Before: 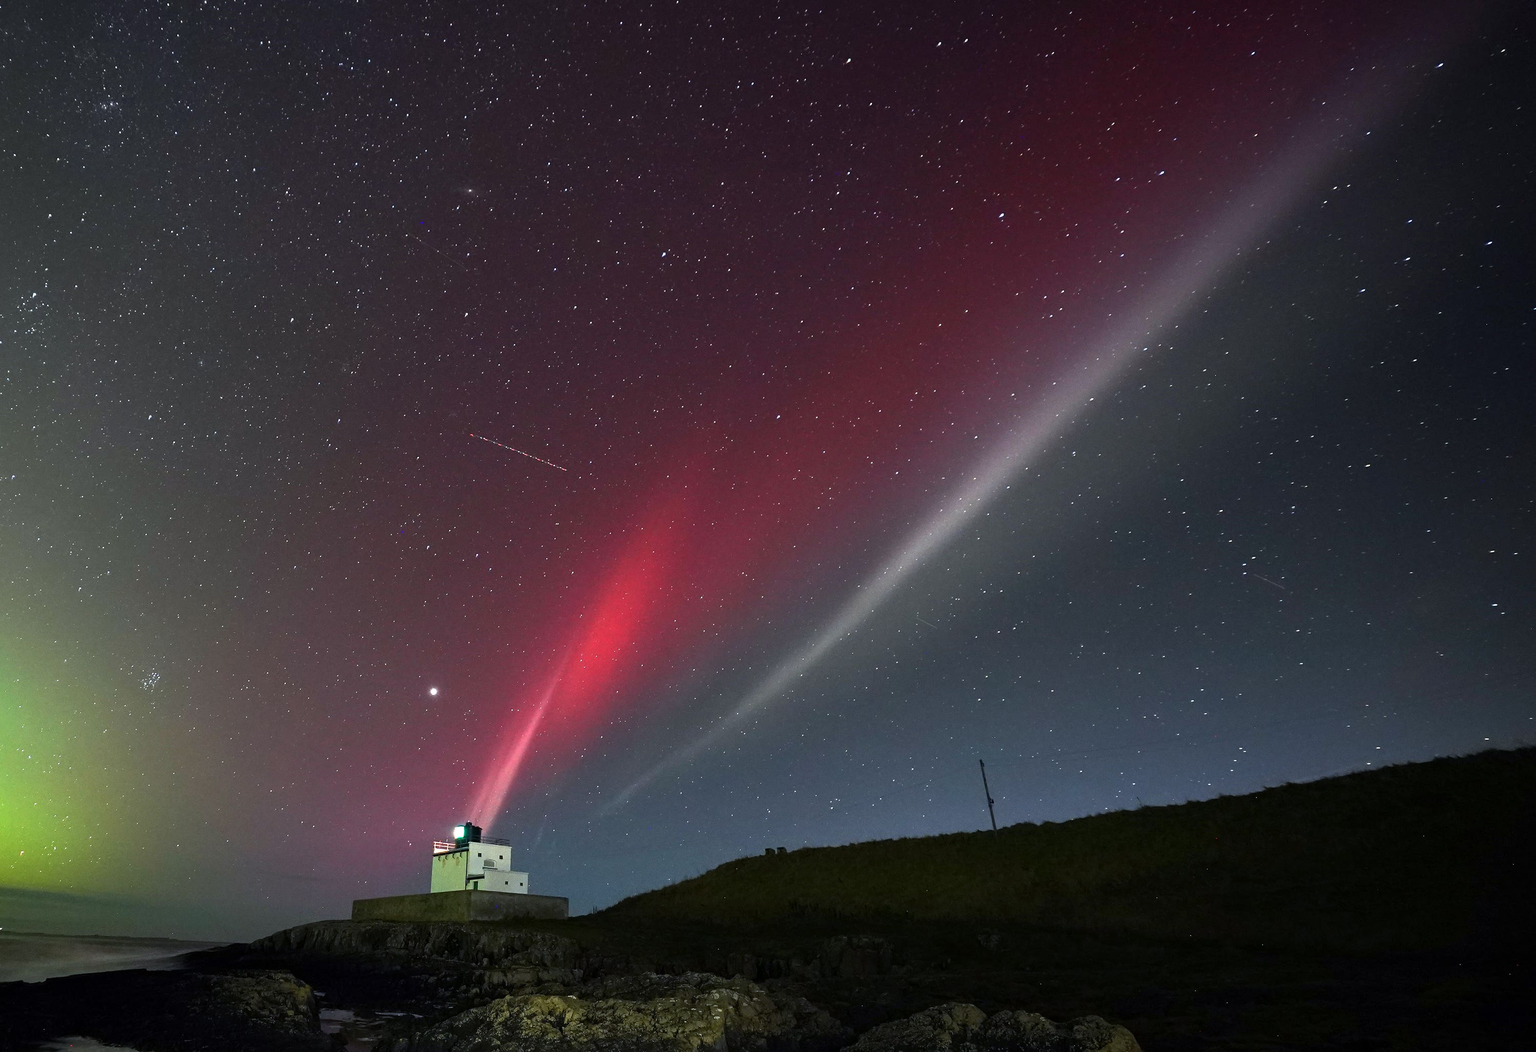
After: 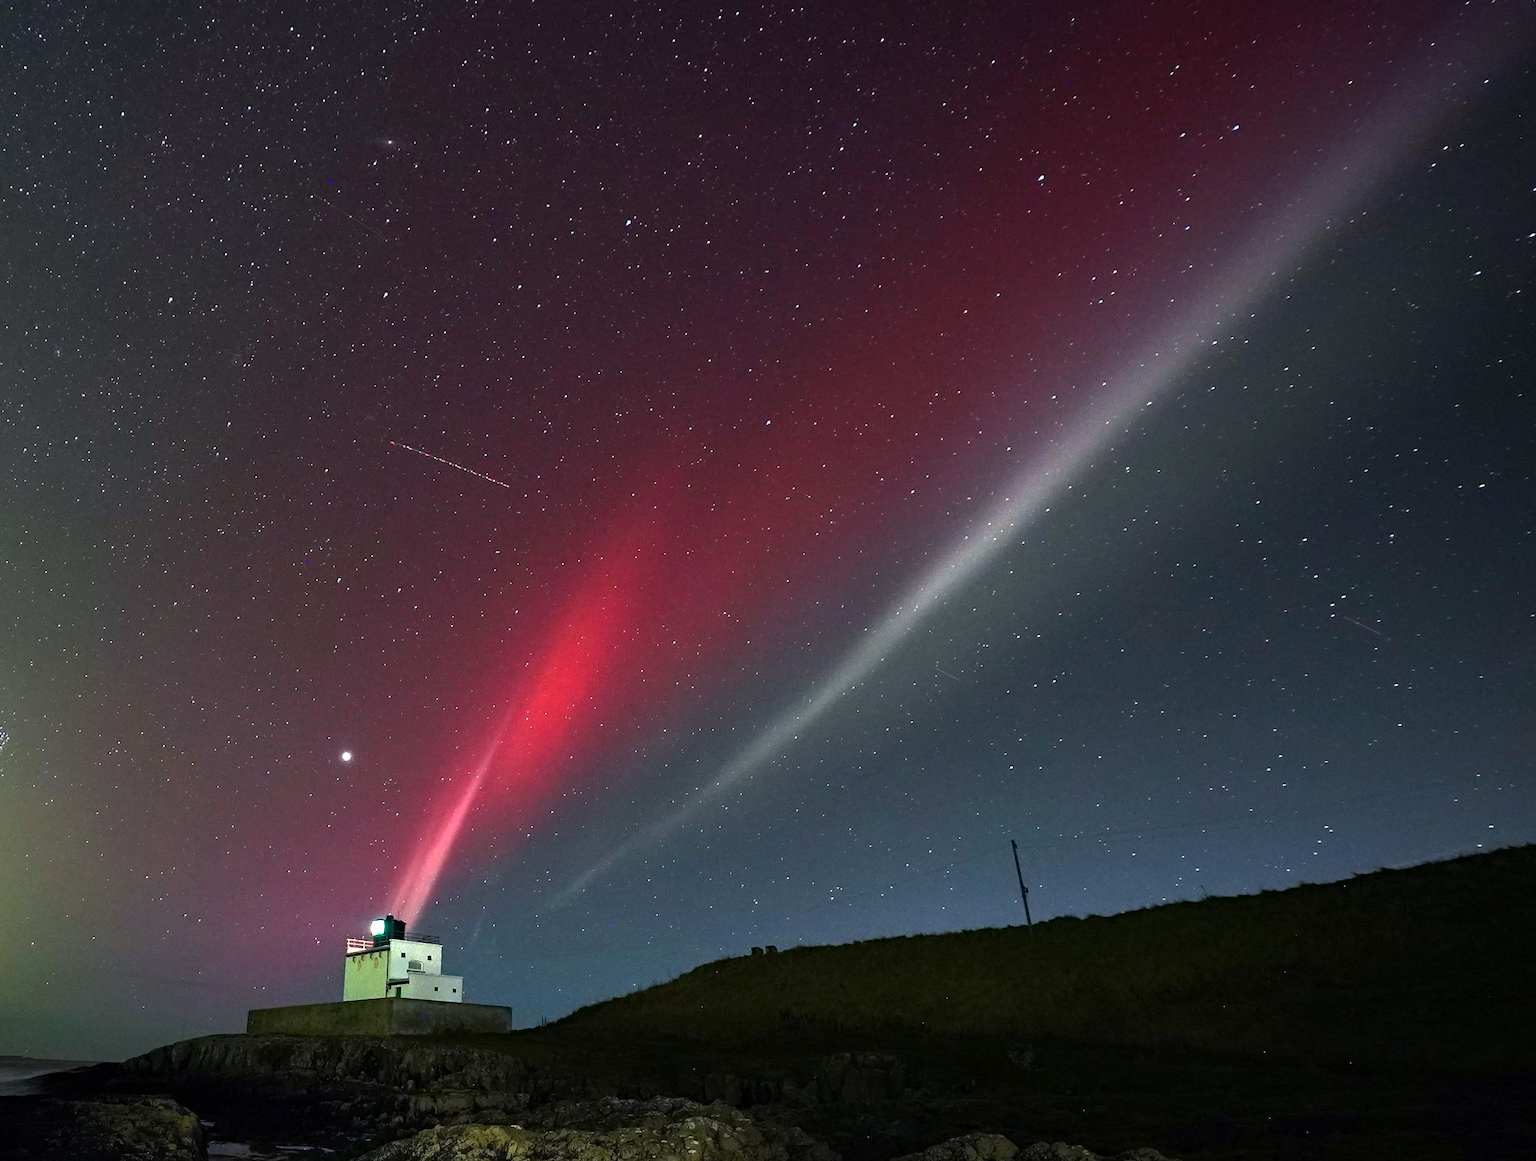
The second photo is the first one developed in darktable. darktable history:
haze removal: compatibility mode true, adaptive false
crop: left 9.807%, top 6.259%, right 7.334%, bottom 2.177%
rotate and perspective: rotation 0.174°, lens shift (vertical) 0.013, lens shift (horizontal) 0.019, shear 0.001, automatic cropping original format, crop left 0.007, crop right 0.991, crop top 0.016, crop bottom 0.997
